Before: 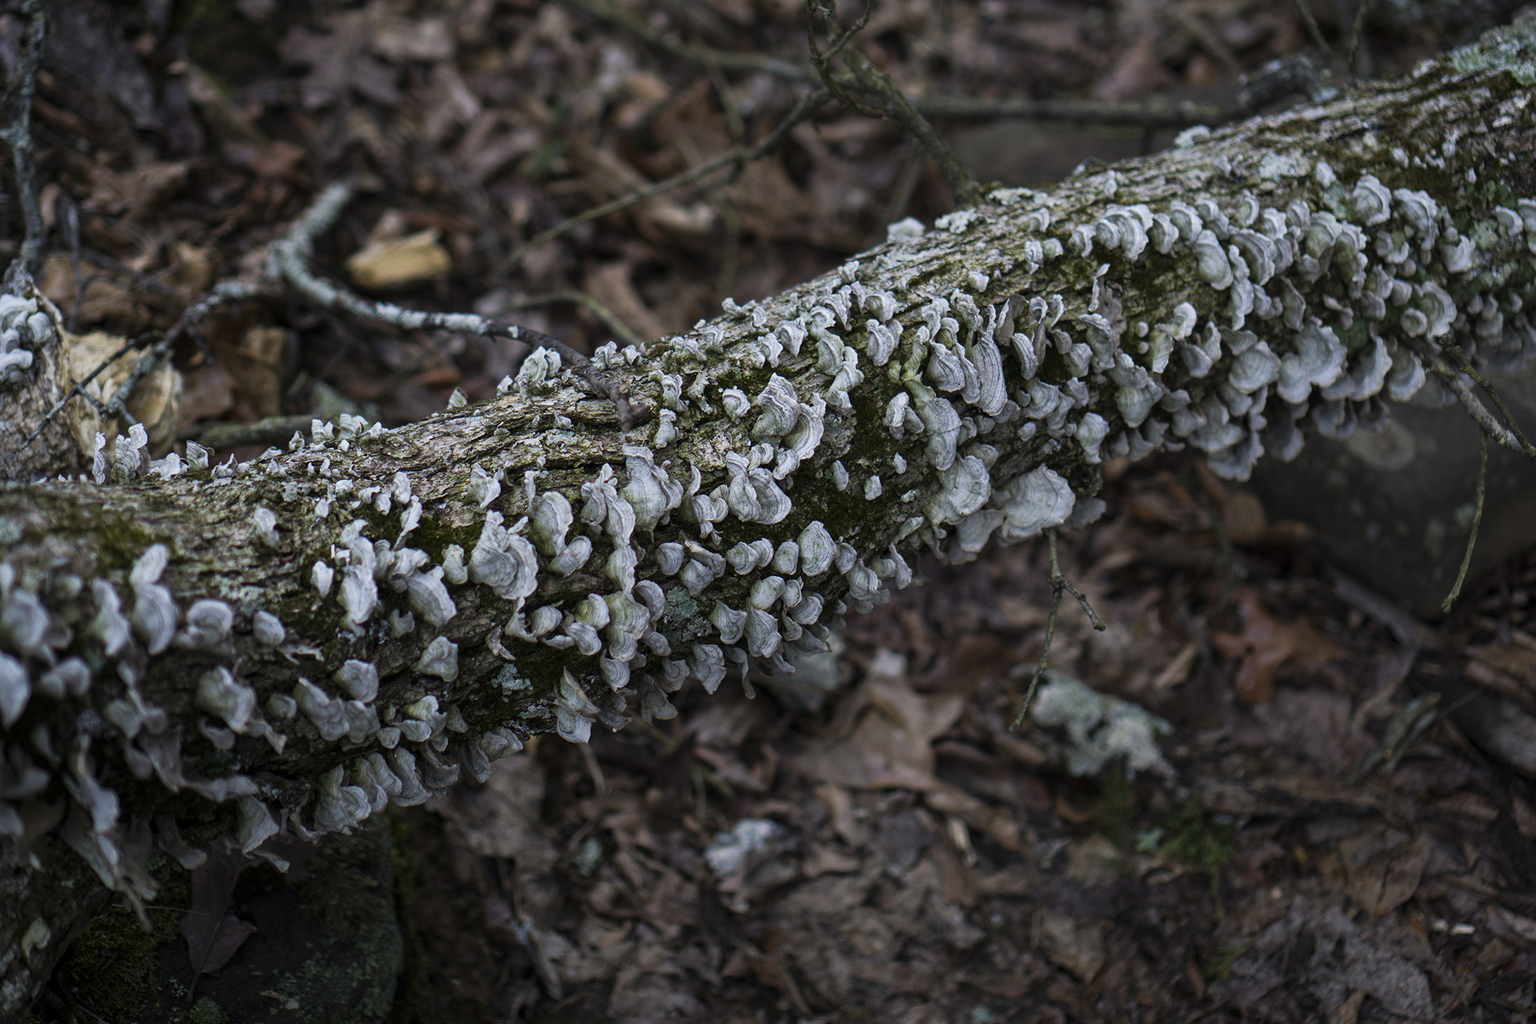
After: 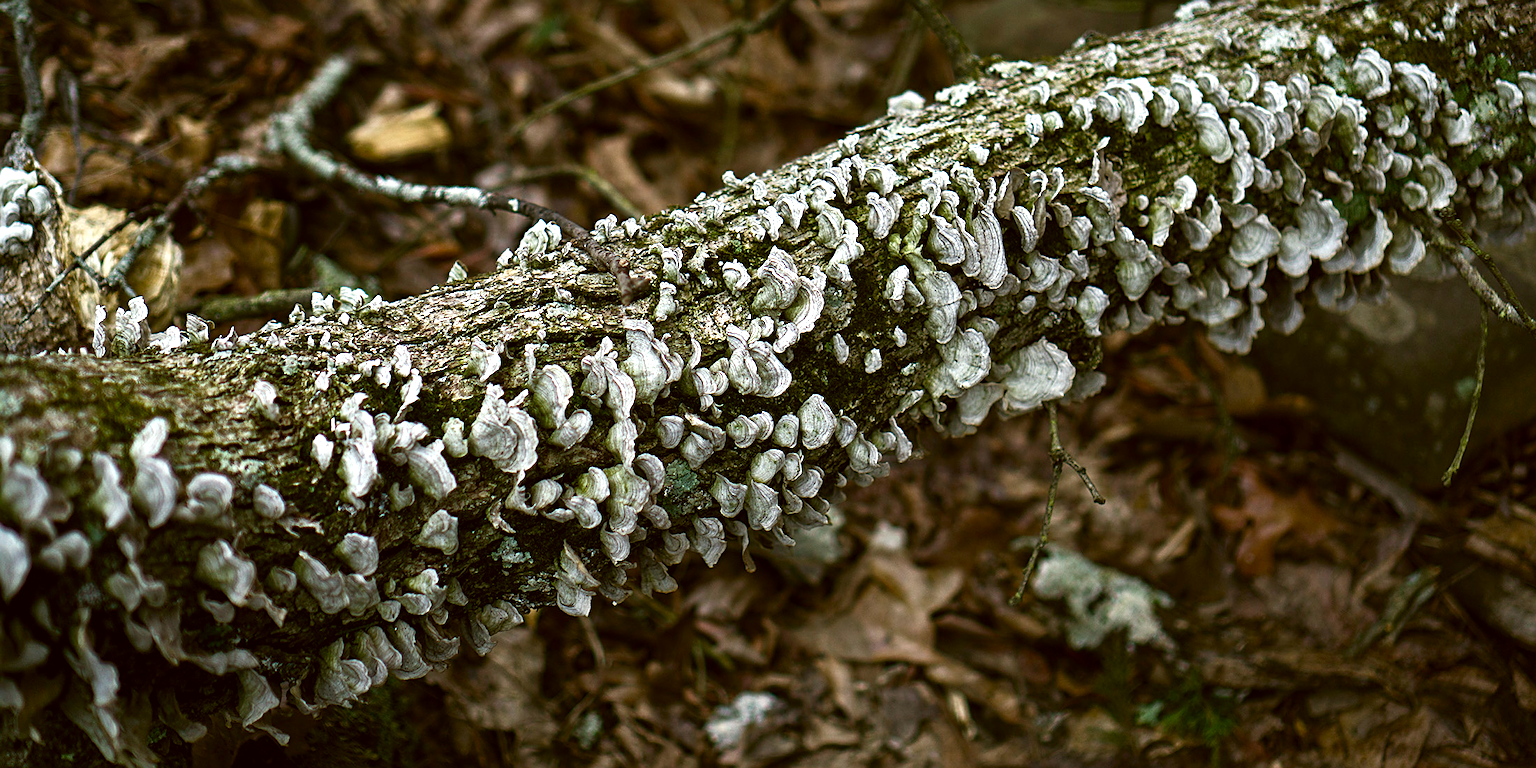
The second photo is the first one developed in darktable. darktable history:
color correction: highlights a* -1.48, highlights b* 10.05, shadows a* 0.753, shadows b* 19.76
crop and rotate: top 12.45%, bottom 12.552%
exposure: exposure 0.298 EV, compensate highlight preservation false
color balance rgb: perceptual saturation grading › global saturation 20%, perceptual saturation grading › highlights -50.464%, perceptual saturation grading › shadows 30.596%, perceptual brilliance grading › global brilliance -4.599%, perceptual brilliance grading › highlights 24.571%, perceptual brilliance grading › mid-tones 7.242%, perceptual brilliance grading › shadows -5.086%
sharpen: radius 1.96
